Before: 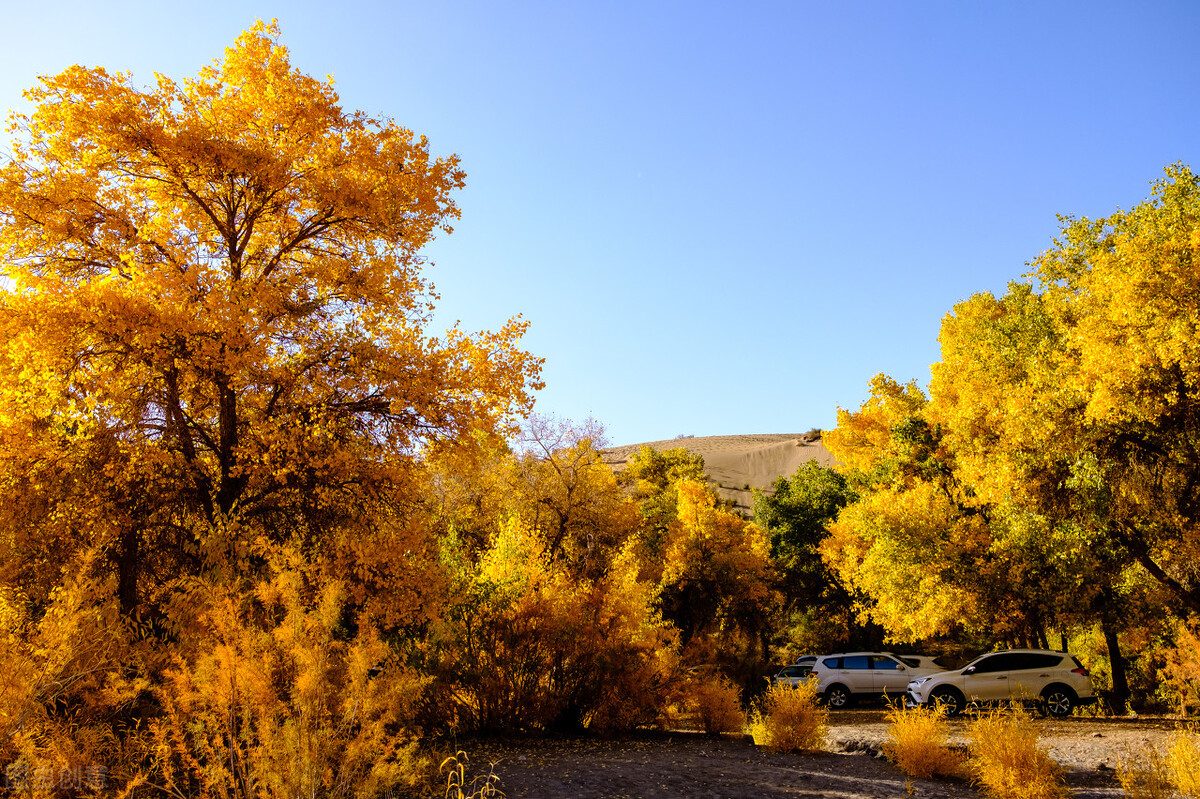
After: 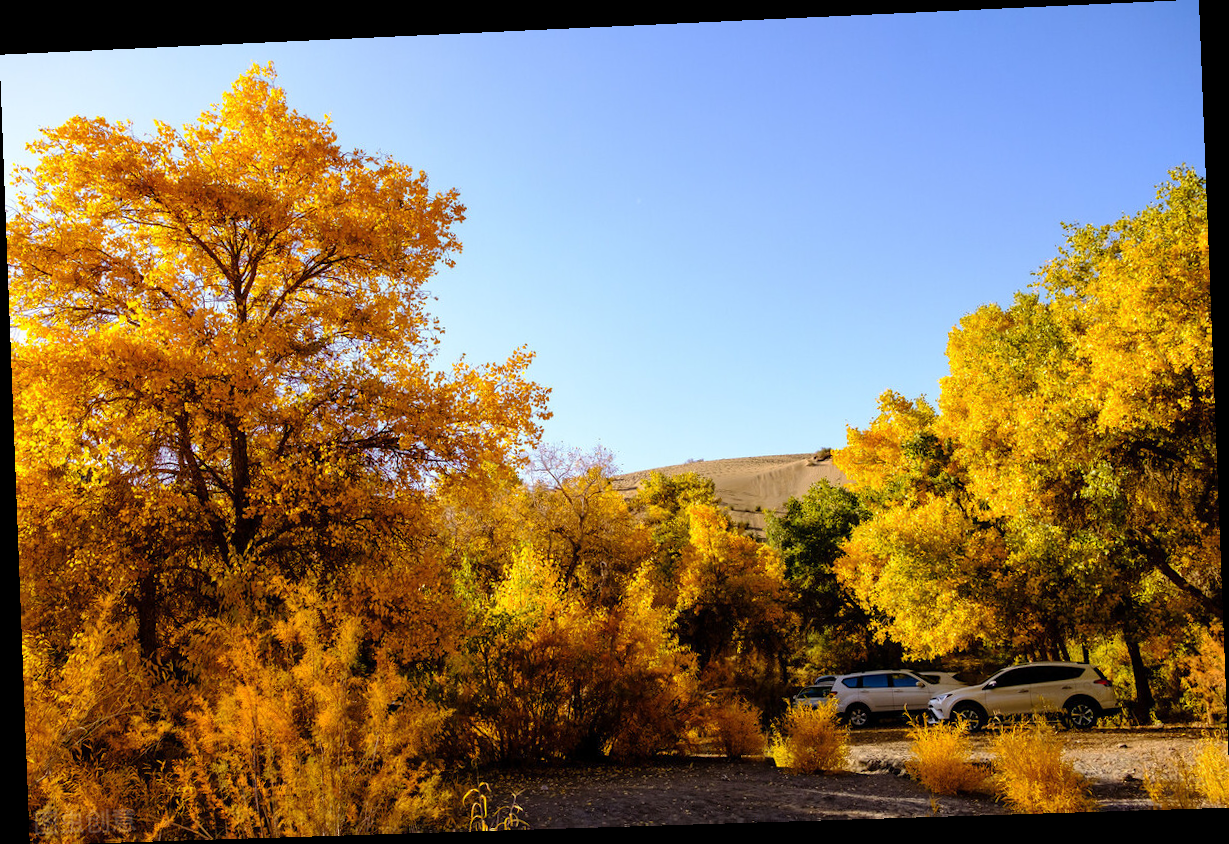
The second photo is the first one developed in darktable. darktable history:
rotate and perspective: rotation -2.22°, lens shift (horizontal) -0.022, automatic cropping off
